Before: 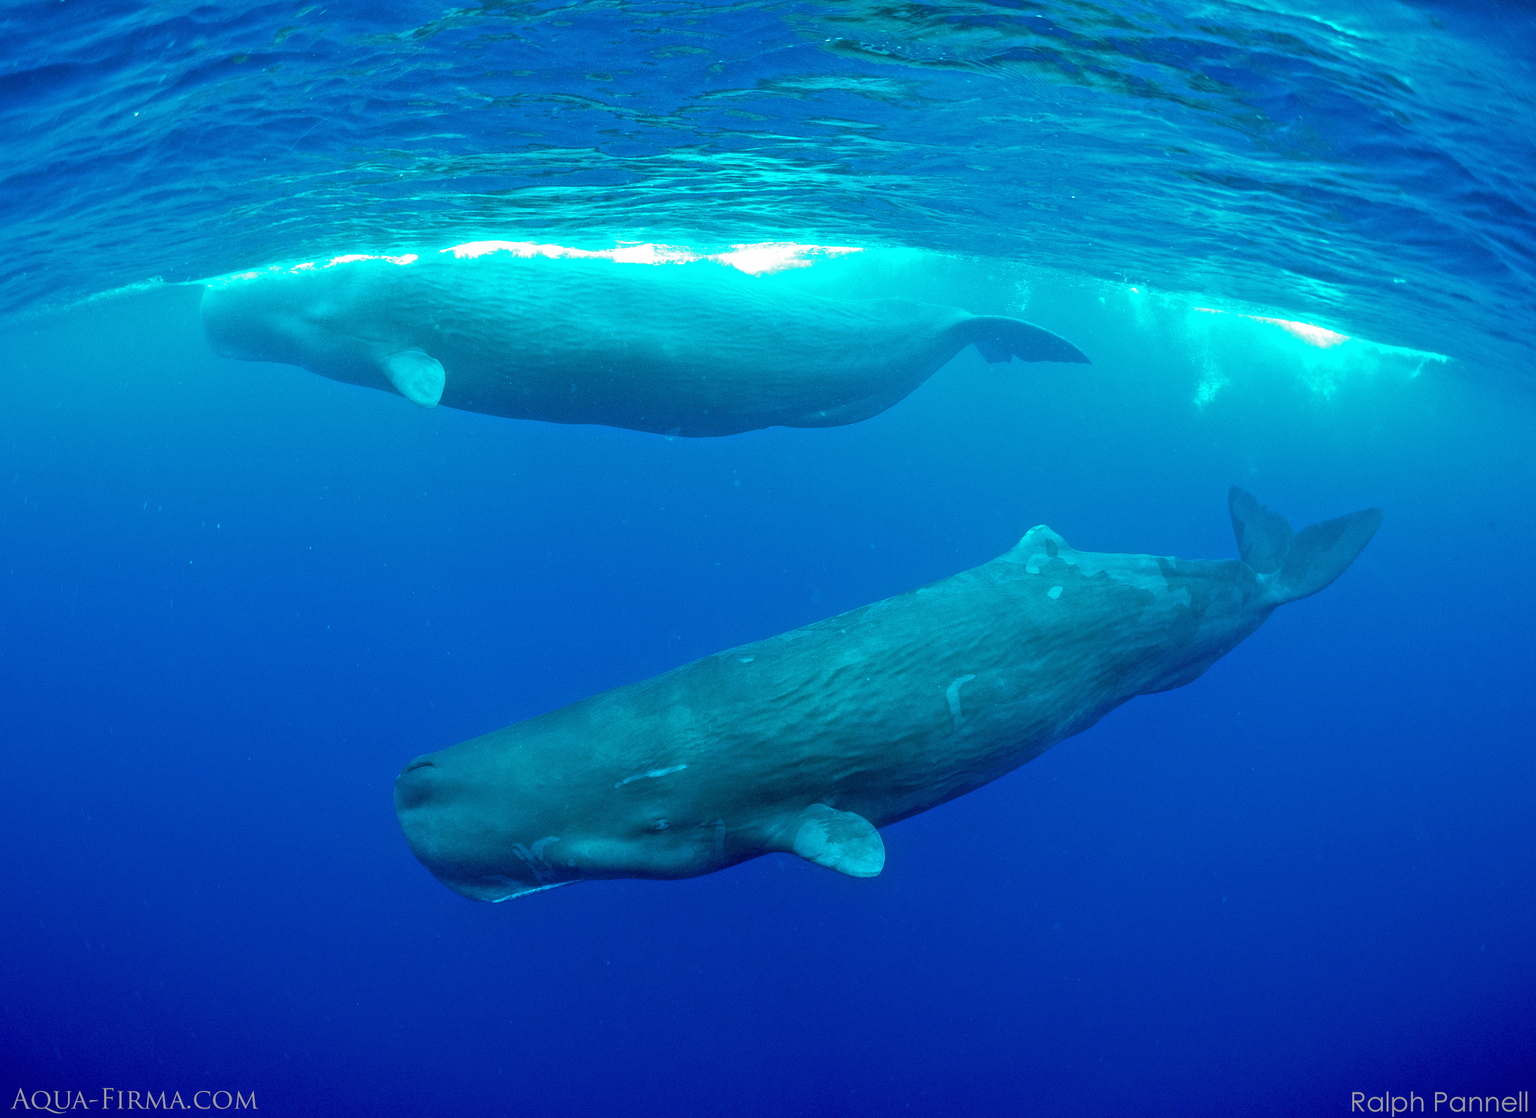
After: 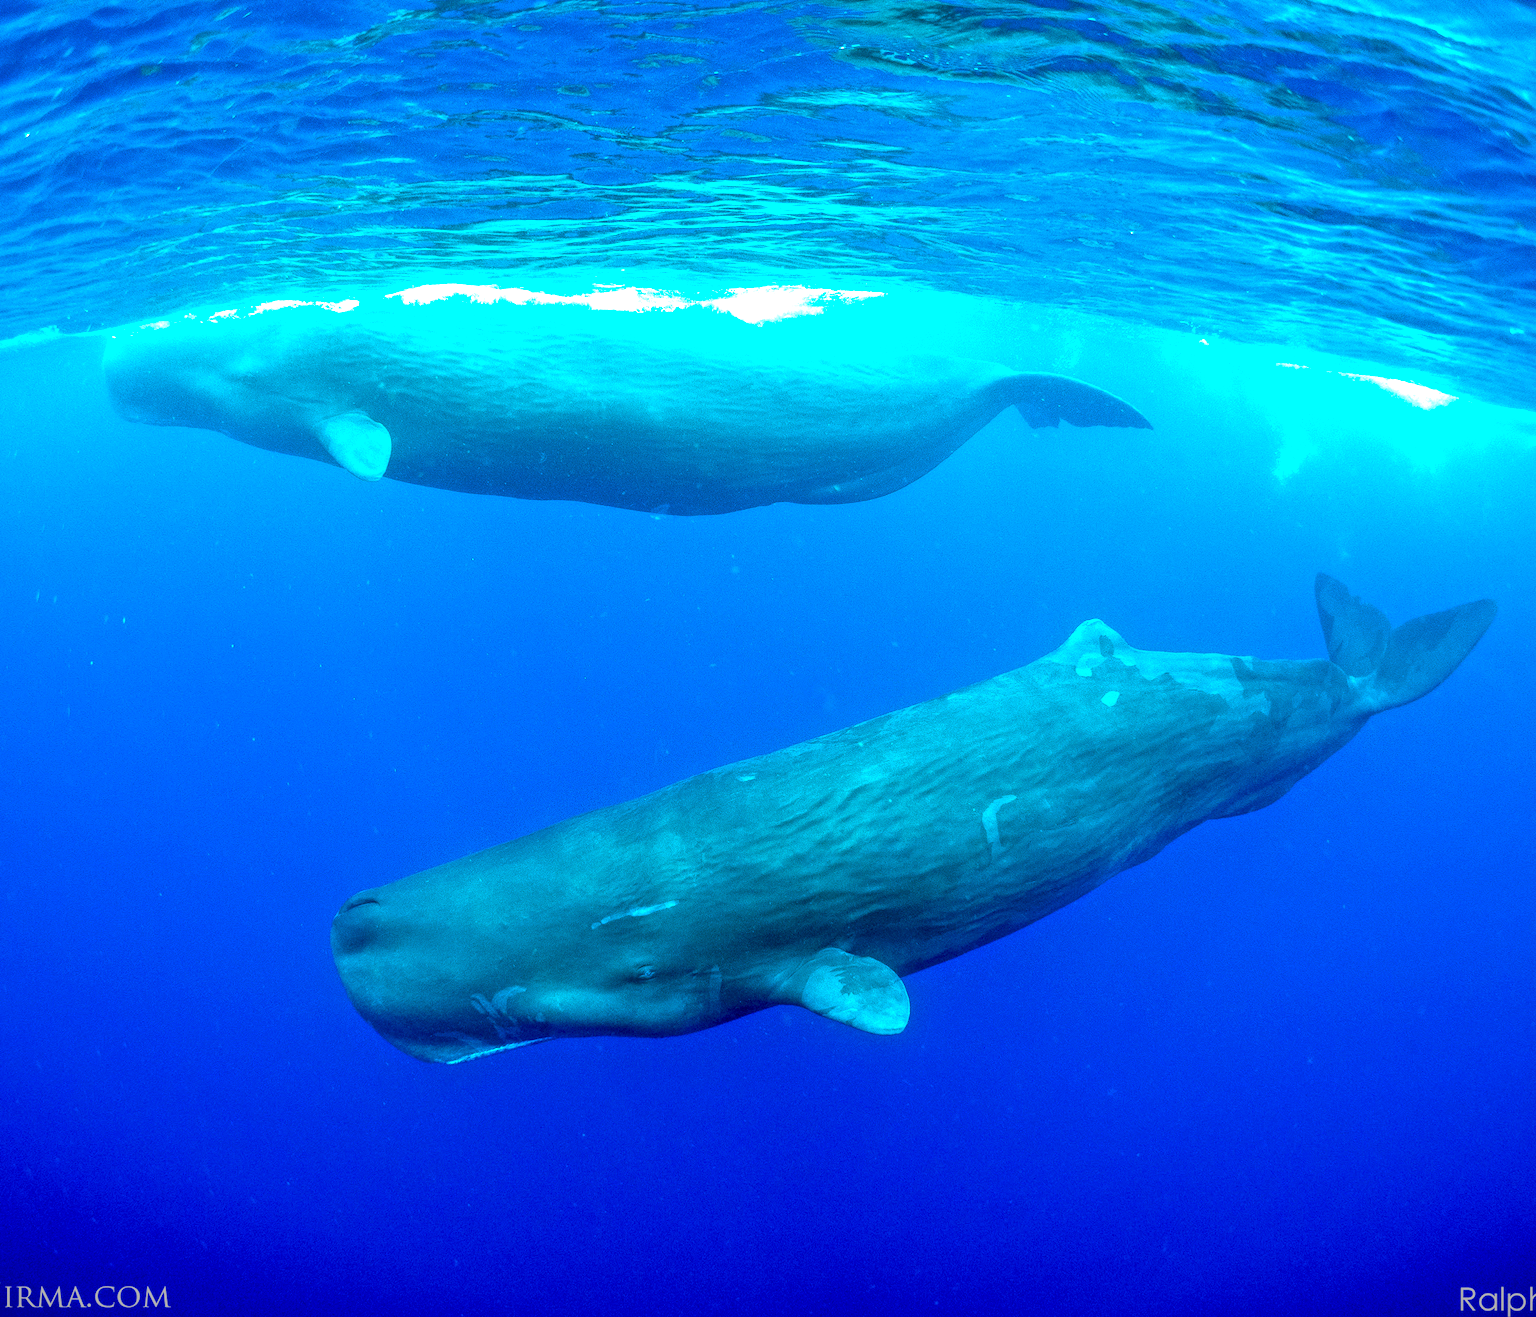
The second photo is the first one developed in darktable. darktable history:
color balance rgb: linear chroma grading › global chroma 15.165%, perceptual saturation grading › global saturation 0.995%, global vibrance 20%
exposure: exposure 0.436 EV, compensate exposure bias true, compensate highlight preservation false
crop: left 7.387%, right 7.788%
local contrast: detail 130%
